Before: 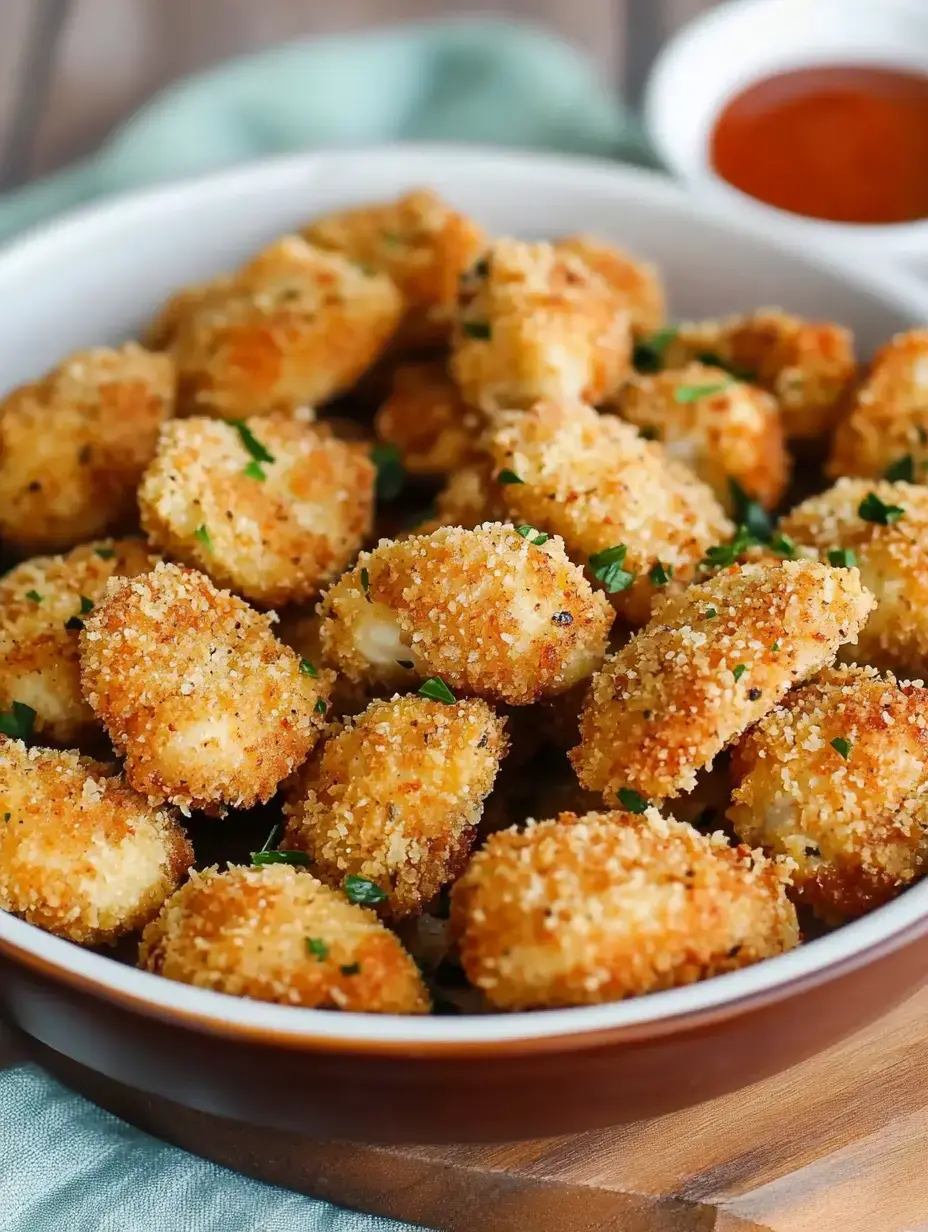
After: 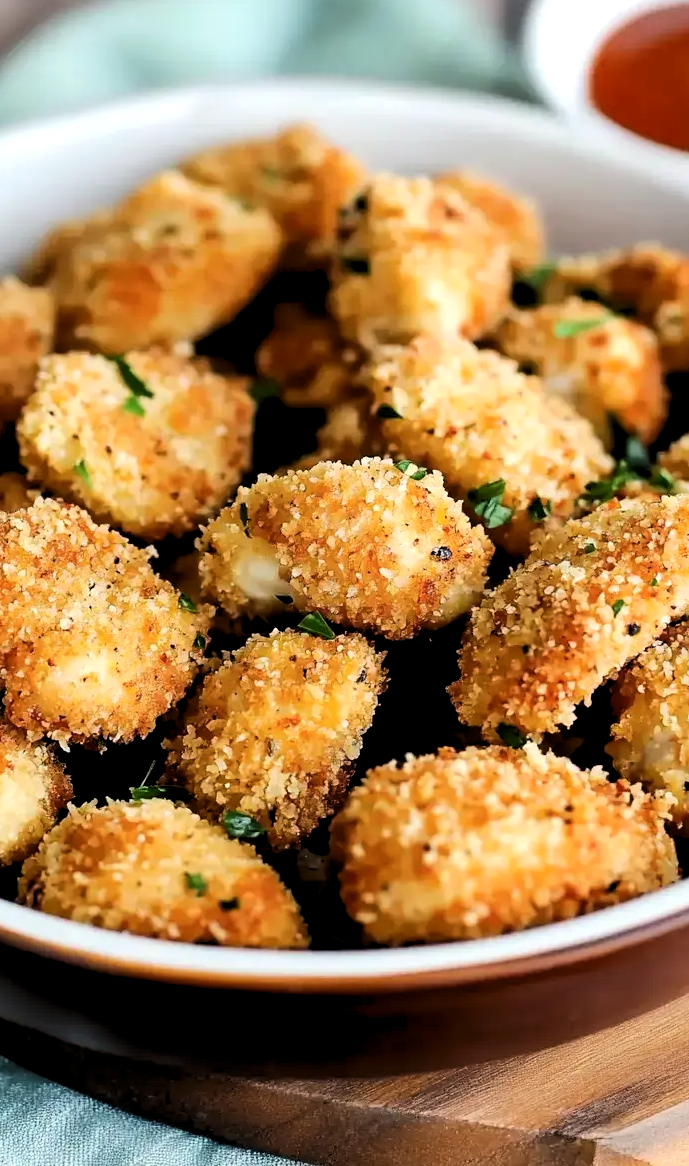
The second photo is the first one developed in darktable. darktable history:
levels: levels [0.062, 0.494, 0.925]
crop and rotate: left 13.082%, top 5.323%, right 12.618%
tone curve: curves: ch0 [(0, 0.019) (0.11, 0.036) (0.259, 0.214) (0.378, 0.365) (0.499, 0.529) (1, 1)], color space Lab, independent channels, preserve colors none
